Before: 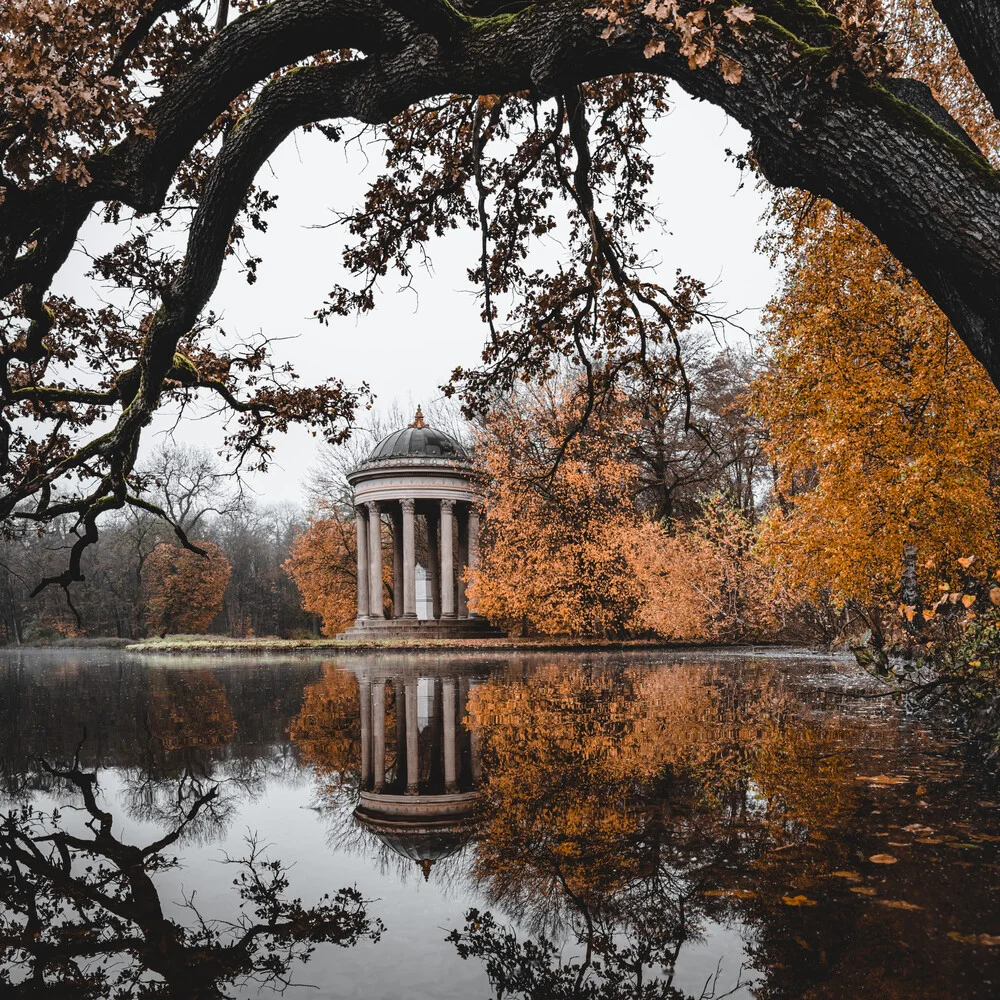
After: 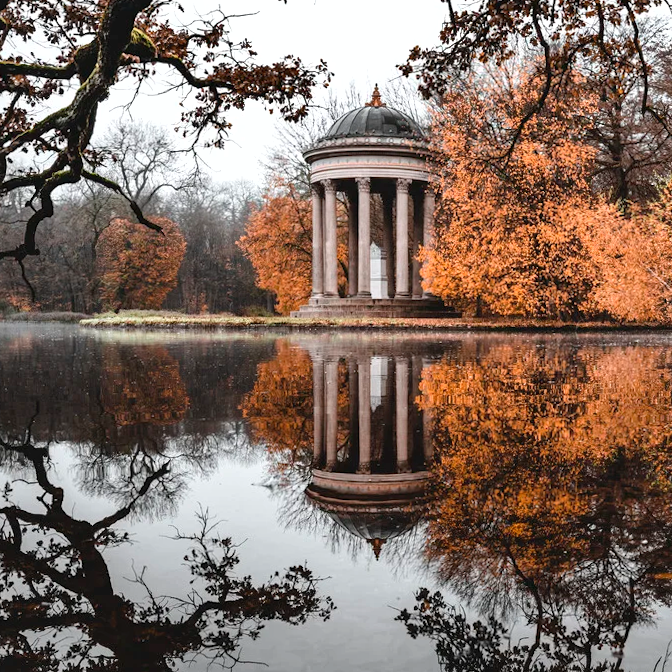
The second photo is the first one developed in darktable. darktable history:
exposure: exposure 0.29 EV, compensate highlight preservation false
crop and rotate: angle -0.82°, left 3.85%, top 31.828%, right 27.992%
shadows and highlights: radius 108.52, shadows 40.68, highlights -72.88, low approximation 0.01, soften with gaussian
